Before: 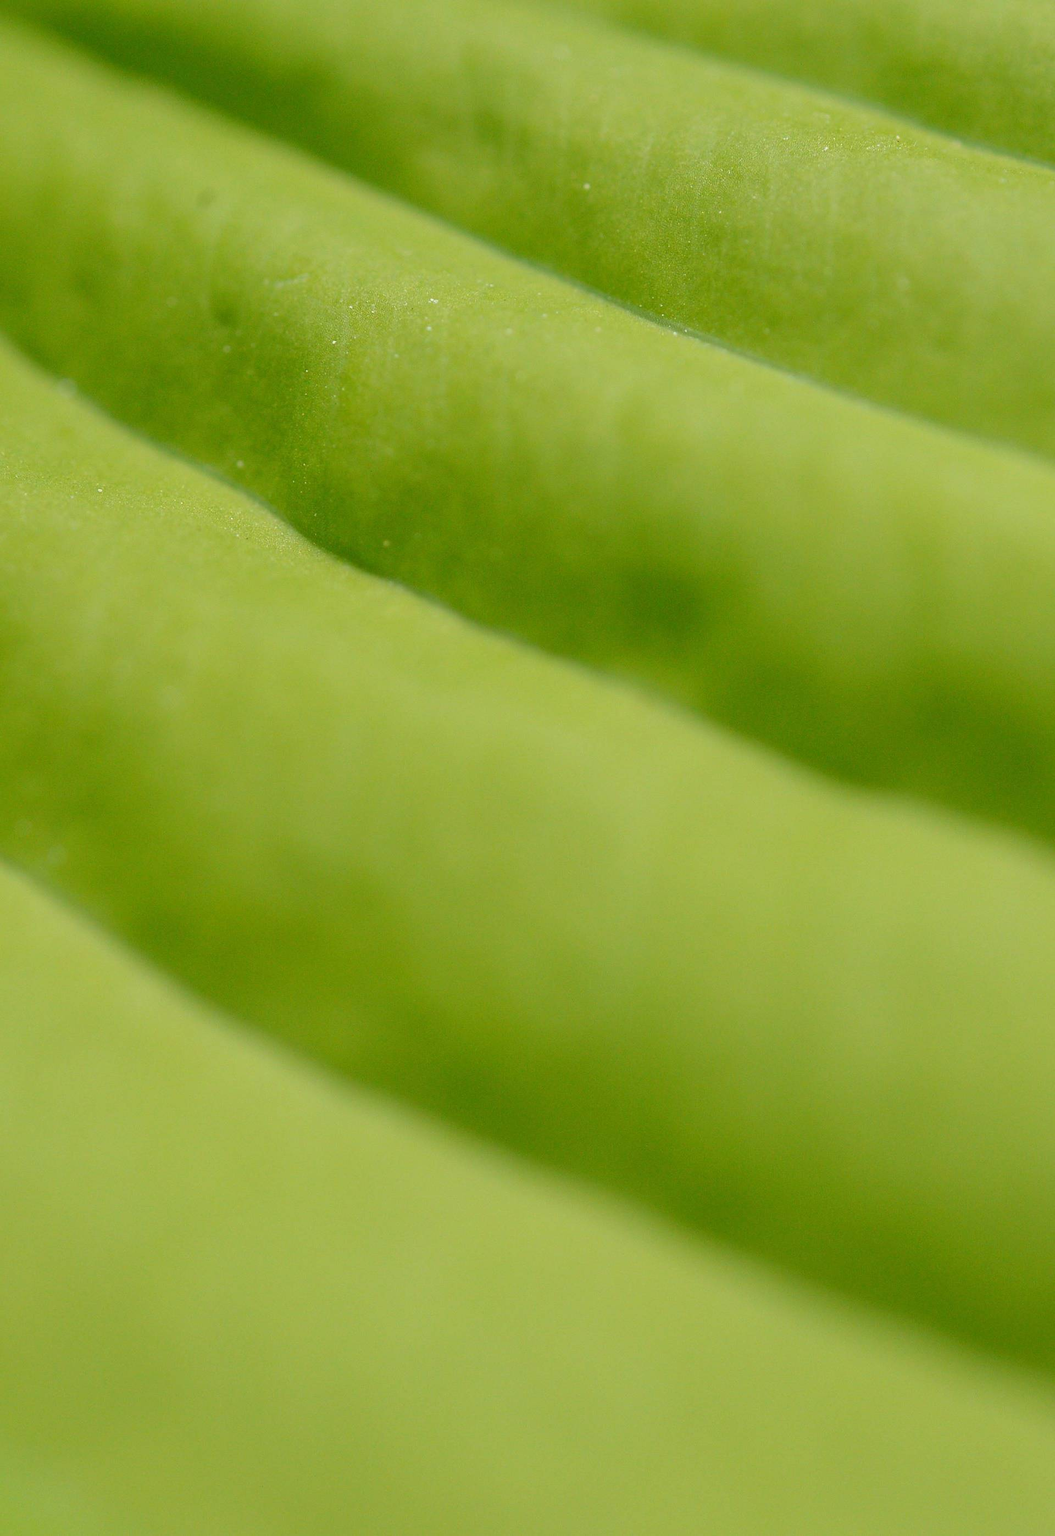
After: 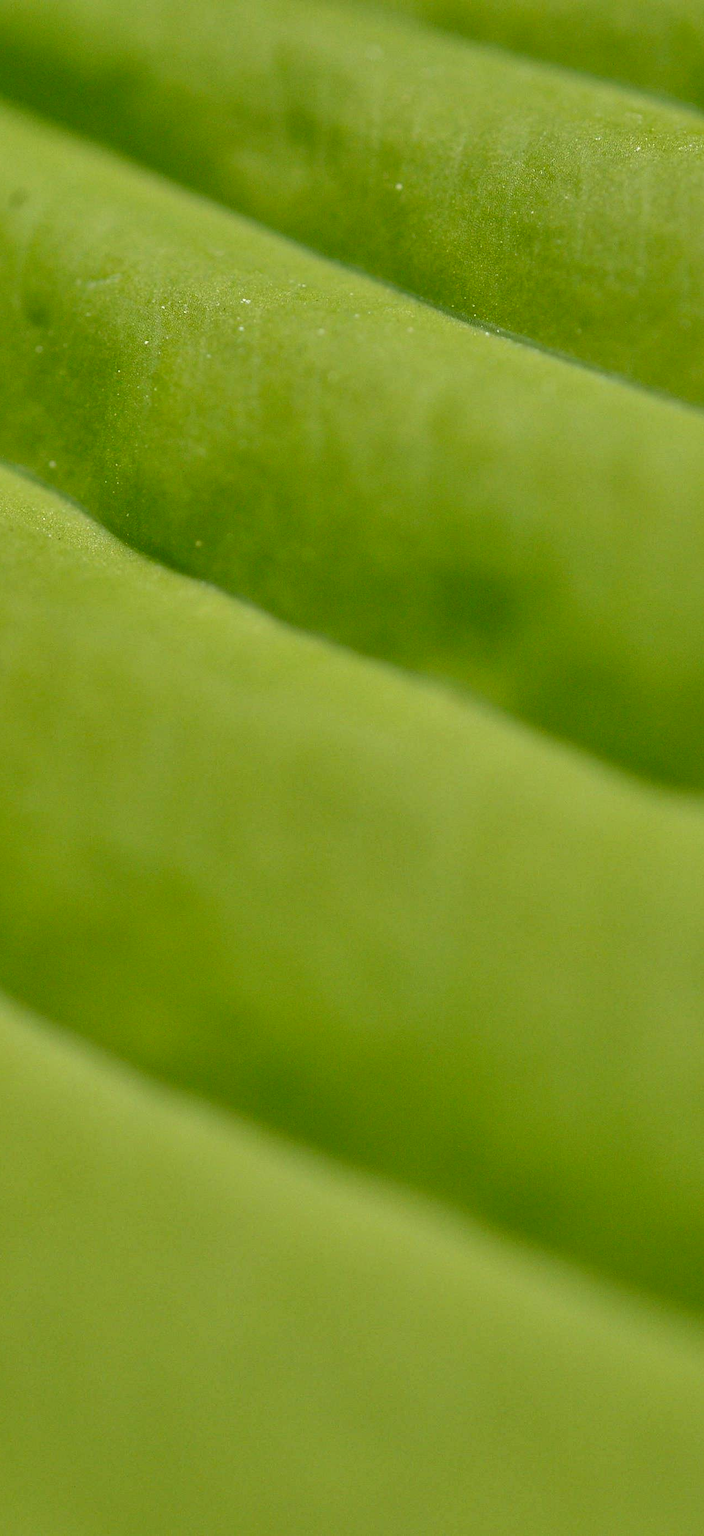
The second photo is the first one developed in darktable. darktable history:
local contrast: on, module defaults
crop and rotate: left 17.831%, right 15.353%
shadows and highlights: radius 108.18, shadows 40.65, highlights -71.49, low approximation 0.01, soften with gaussian
